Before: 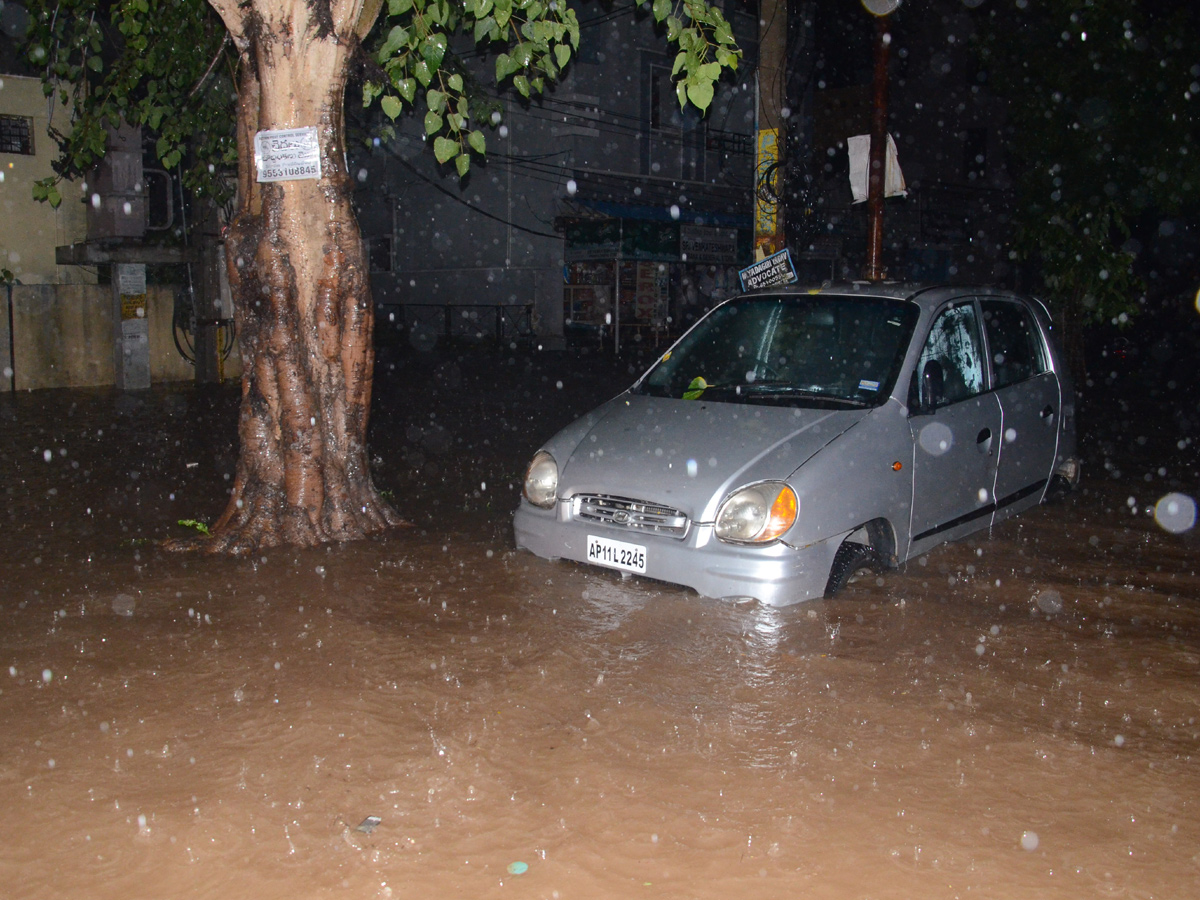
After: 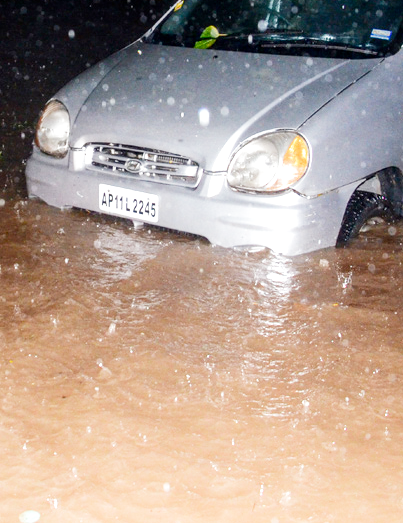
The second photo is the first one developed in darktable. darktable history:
shadows and highlights: shadows -22.87, highlights 44.73, soften with gaussian
exposure: black level correction 0, exposure 1.015 EV, compensate highlight preservation false
crop: left 40.677%, top 39.002%, right 25.715%, bottom 2.782%
filmic rgb: middle gray luminance 12.93%, black relative exposure -10.07 EV, white relative exposure 3.47 EV, target black luminance 0%, hardness 5.66, latitude 45.24%, contrast 1.224, highlights saturation mix 4.43%, shadows ↔ highlights balance 26.91%, preserve chrominance no, color science v4 (2020), contrast in shadows soft
local contrast: detail 130%
